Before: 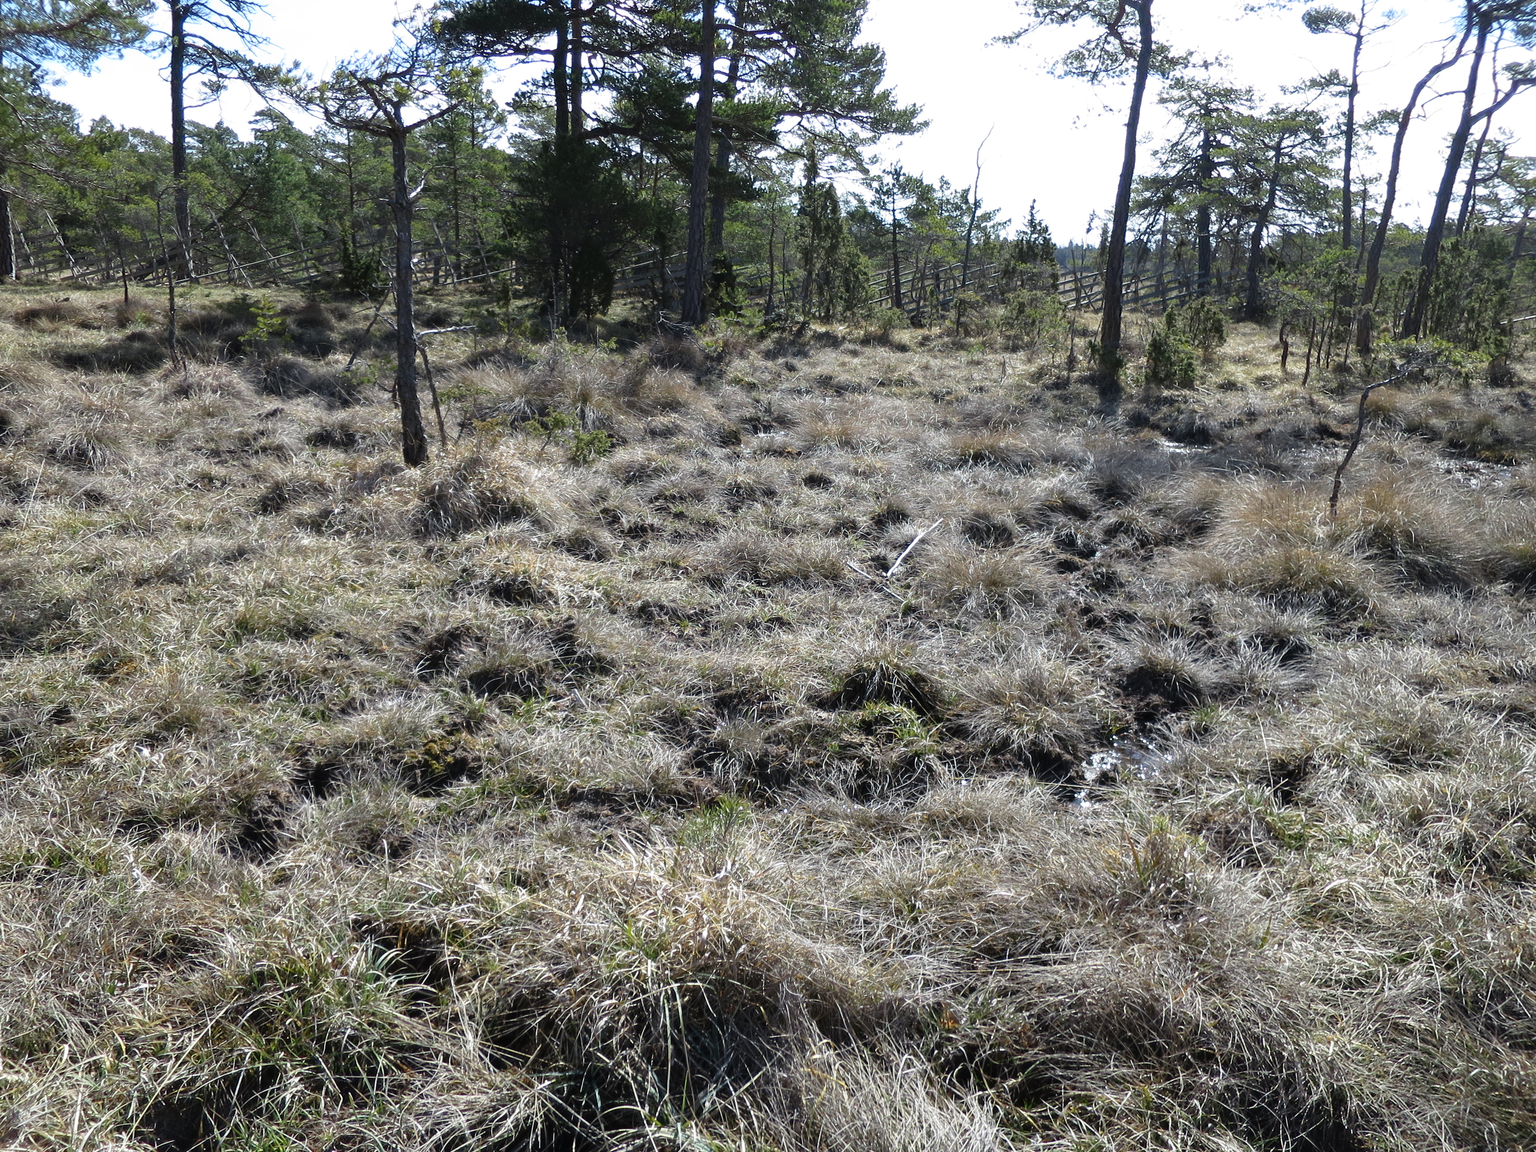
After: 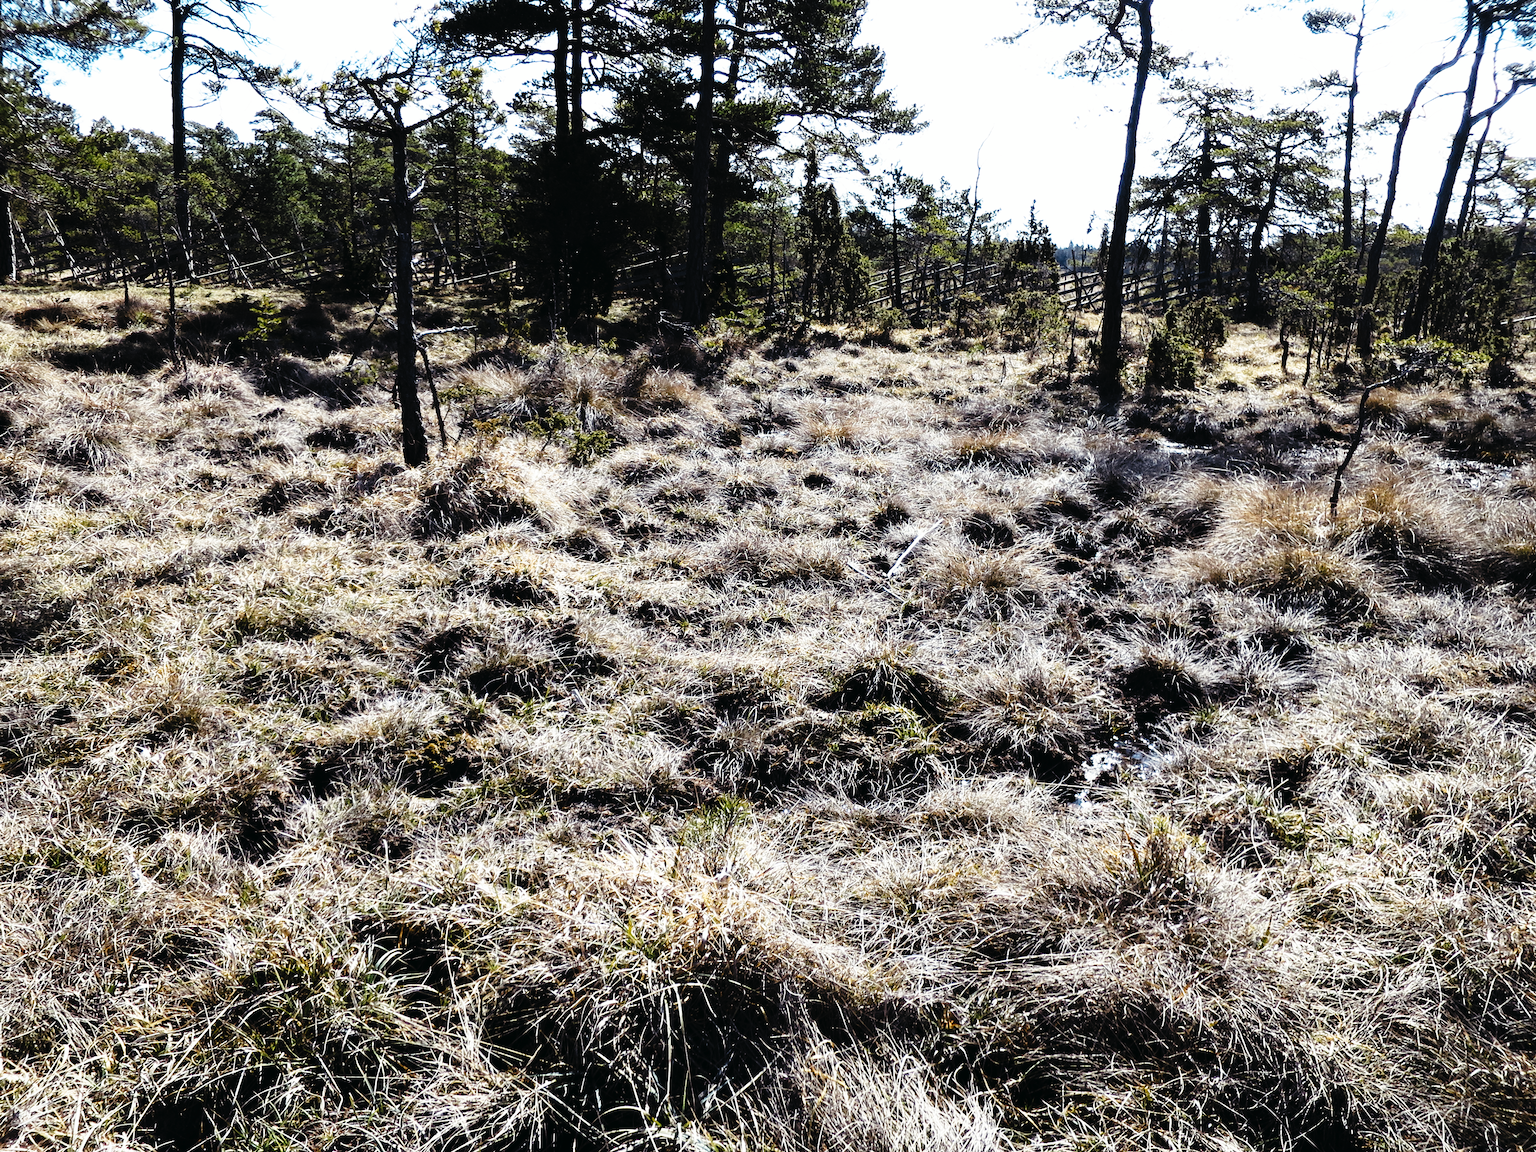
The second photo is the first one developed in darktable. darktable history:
tone curve: curves: ch0 [(0, 0) (0.003, 0.01) (0.011, 0.012) (0.025, 0.012) (0.044, 0.017) (0.069, 0.021) (0.1, 0.025) (0.136, 0.03) (0.177, 0.037) (0.224, 0.052) (0.277, 0.092) (0.335, 0.16) (0.399, 0.3) (0.468, 0.463) (0.543, 0.639) (0.623, 0.796) (0.709, 0.904) (0.801, 0.962) (0.898, 0.988) (1, 1)], preserve colors none
color look up table: target L [94.17, 70.09, 66.22, 53.24, 56.07, 75.58, 85.92, 43.5, 60.96, 60.41, 56.18, 43.93, 33.47, 37.82, 8.328, 200, 77.21, 64, 70.01, 59.03, 53.54, 40.66, 48.97, 43.04, 33.53, 26.96, 13.86, 85.17, 75.78, 67.75, 54.15, 59.45, 42.67, 51.79, 43.64, 46.9, 40.93, 41.57, 36.72, 33.98, 29.5, 33.39, 25.33, 21.76, 3.943, 51.36, 73.77, 49.17, 35.71], target a [-3.984, -6.162, 2.667, -13.8, -19.78, -20.06, -5.573, -16.39, -16.84, -2.585, -0.068, -10.38, -14.33, -7.083, -9.051, 0, 5.397, 3.509, 12.34, 11.41, 22.57, 24.17, 17.46, 13.11, 14.26, 4.563, 0.959, 3.333, 16.72, 9.432, 25.57, -9.468, 29.59, -8.816, 29.93, 6.572, -5.208, 23.27, 22.85, -0.982, 20.64, -2.207, 21.09, -4.948, -2.181, -12, -14.42, -10.46, -6.392], target b [22.93, 31.66, 39.74, -9.82, -1.966, -7.957, 14.51, 11.71, 10.31, 27.51, 5.857, -4.449, 6.143, 22.6, 0.92, 0, 18.99, 37.5, 3.605, 33.07, -1.417, 27.16, 16.41, 25.19, 28.24, 35.59, 0.348, -0.094, -12.93, -8.817, -14.52, -20.27, -16.21, -17.9, -21.95, -9.459, -11.46, 1.133, -6.544, -12.47, -24.73, -11.68, -18.8, -10.15, -0.568, -10.28, -16.66, -10.64, -4.744], num patches 49
